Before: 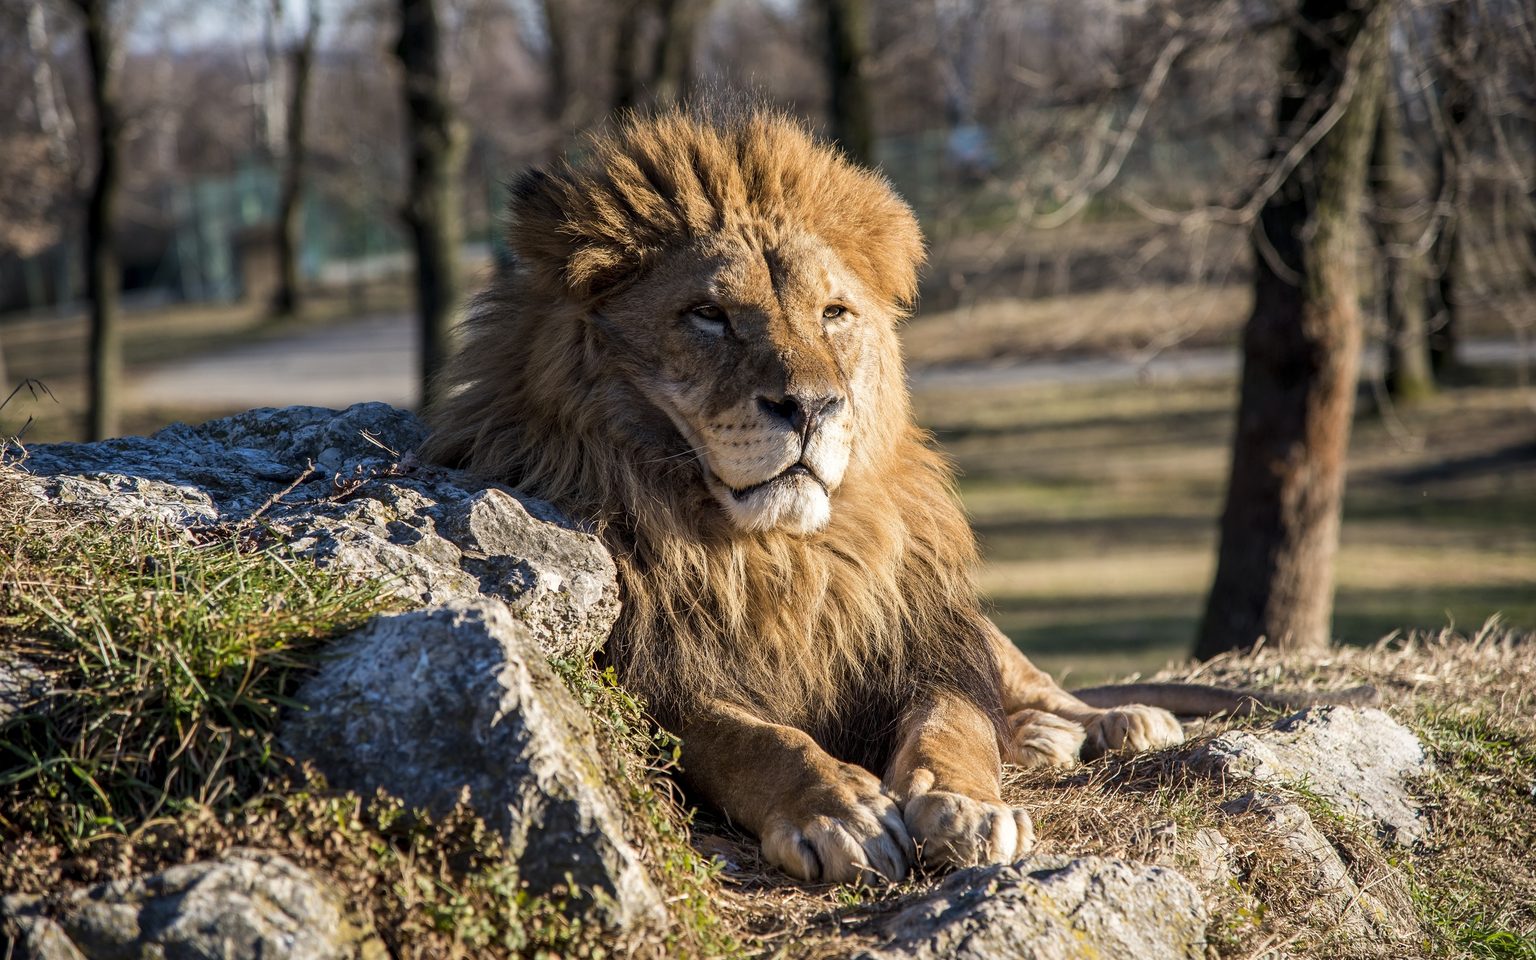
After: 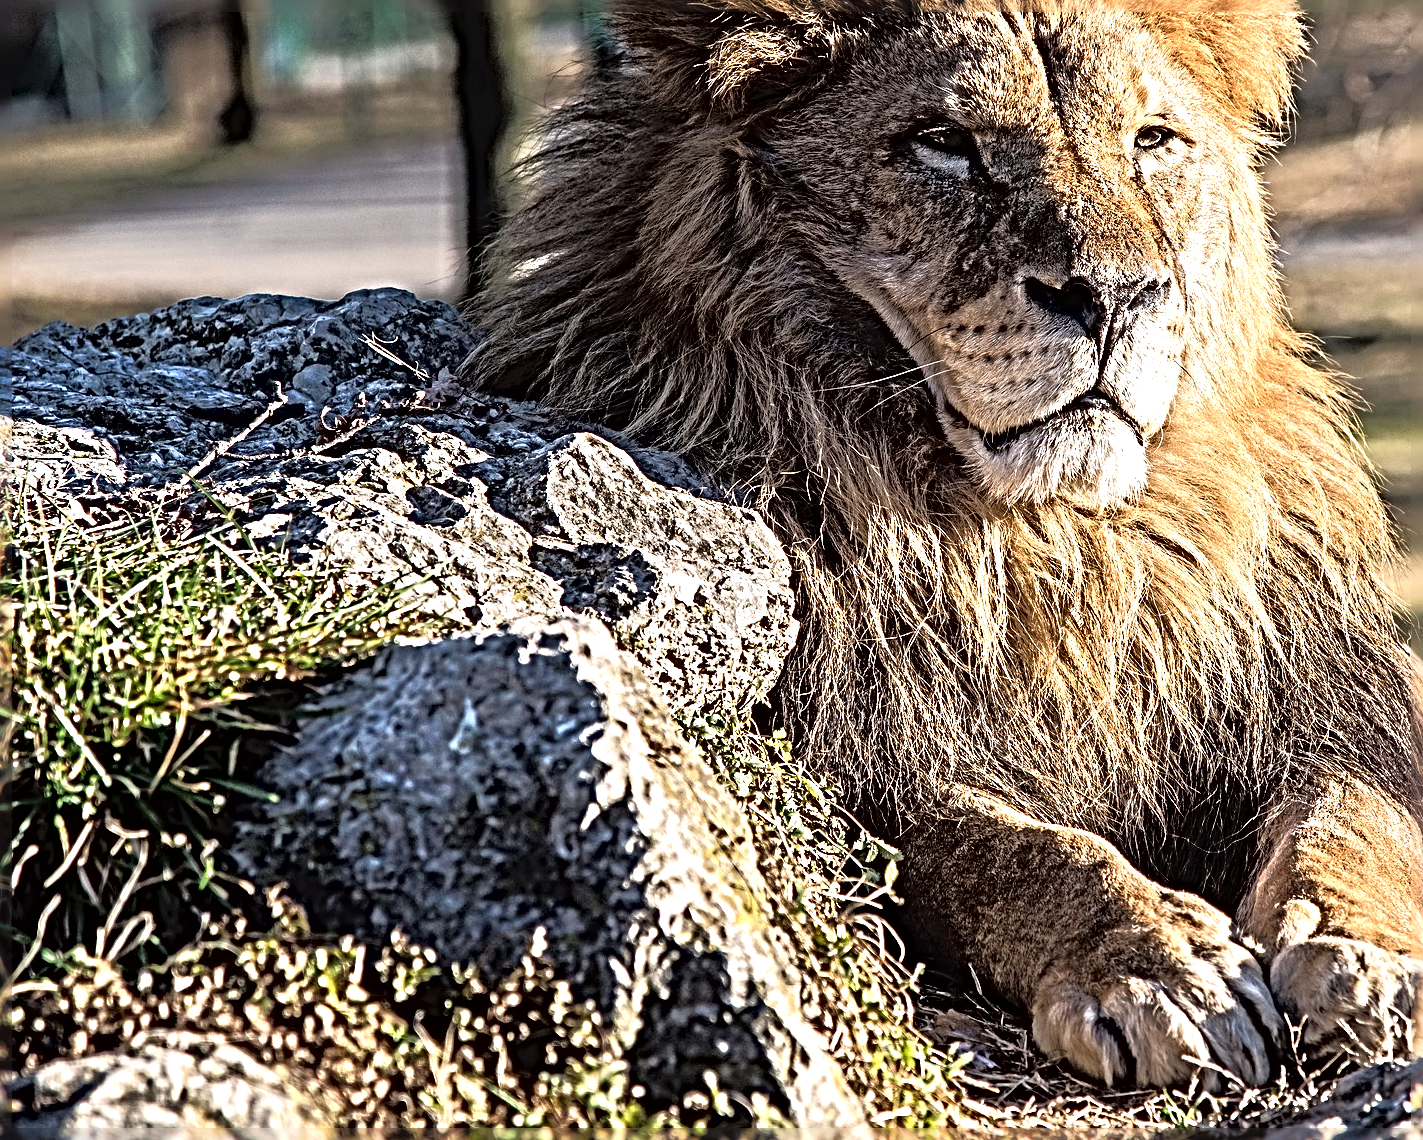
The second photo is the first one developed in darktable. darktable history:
exposure: black level correction -0.005, exposure 0.626 EV, compensate highlight preservation false
tone equalizer: -8 EV -1.82 EV, -7 EV -1.2 EV, -6 EV -1.64 EV, edges refinement/feathering 500, mask exposure compensation -1.57 EV, preserve details no
sharpen: radius 6.296, amount 1.817, threshold 0.12
tone curve: curves: ch0 [(0, 0) (0.253, 0.237) (1, 1)]; ch1 [(0, 0) (0.411, 0.385) (0.502, 0.506) (0.557, 0.565) (0.66, 0.683) (1, 1)]; ch2 [(0, 0) (0.394, 0.413) (0.5, 0.5) (1, 1)], color space Lab, independent channels, preserve colors none
crop: left 9.26%, top 23.887%, right 35.12%, bottom 4.81%
